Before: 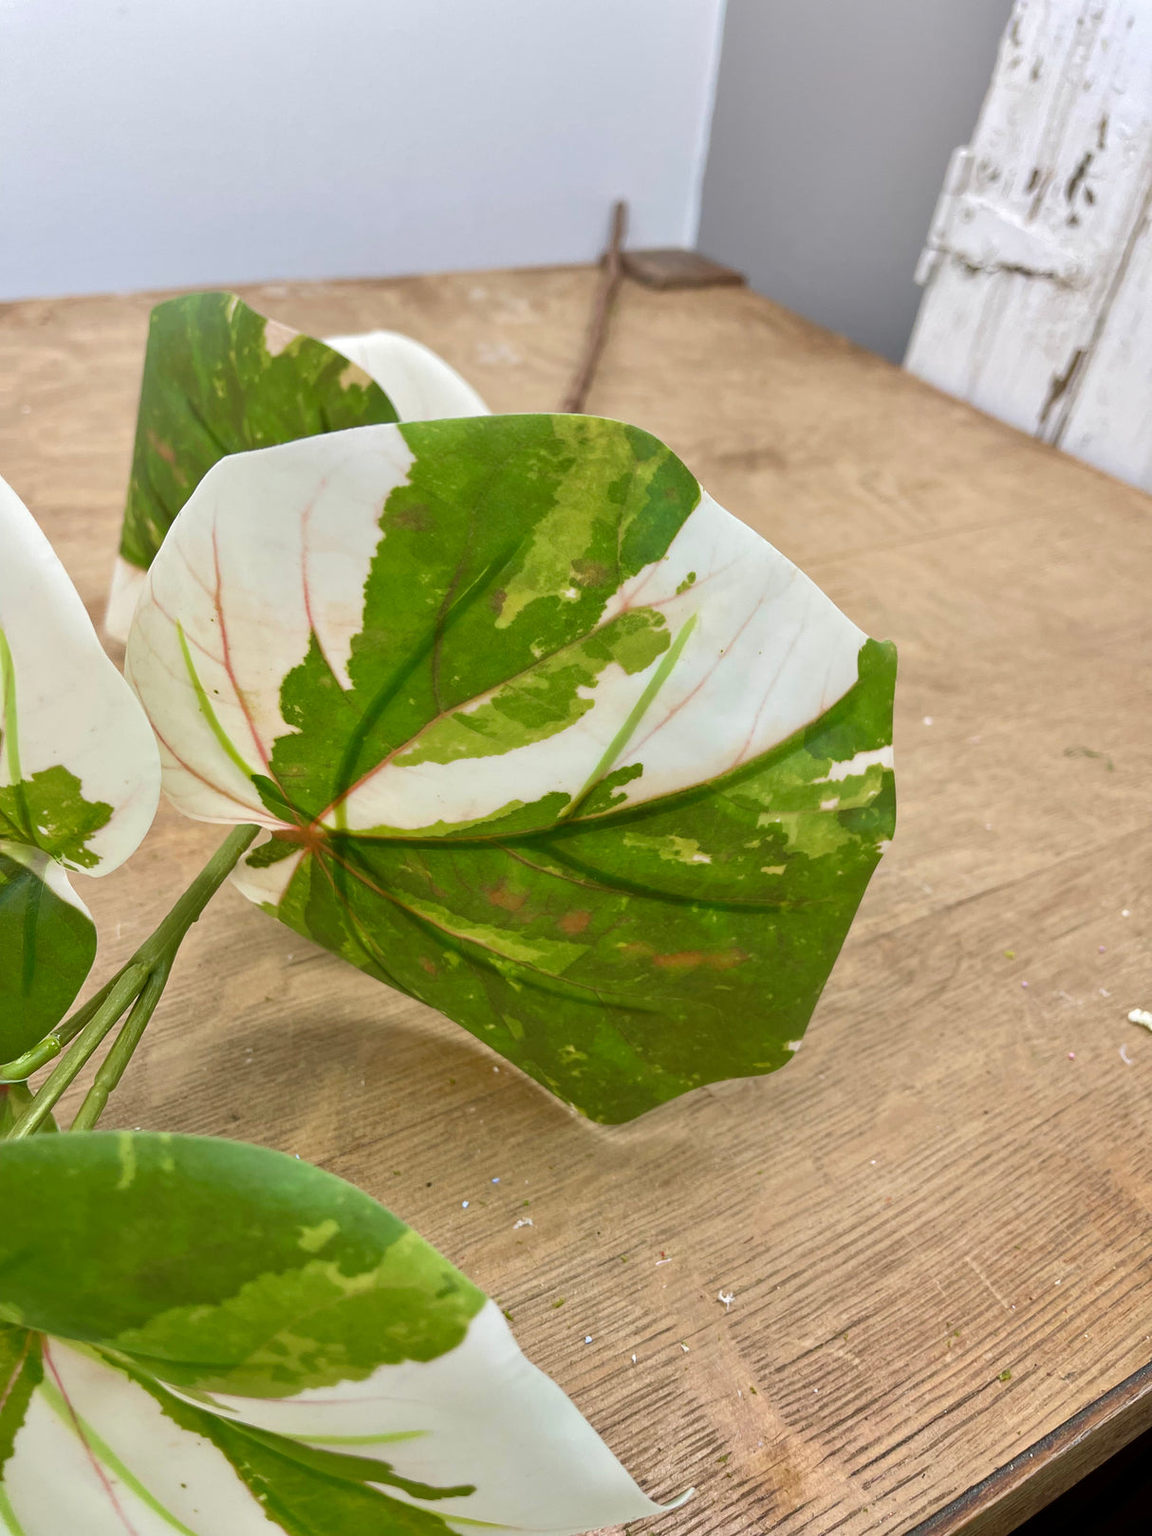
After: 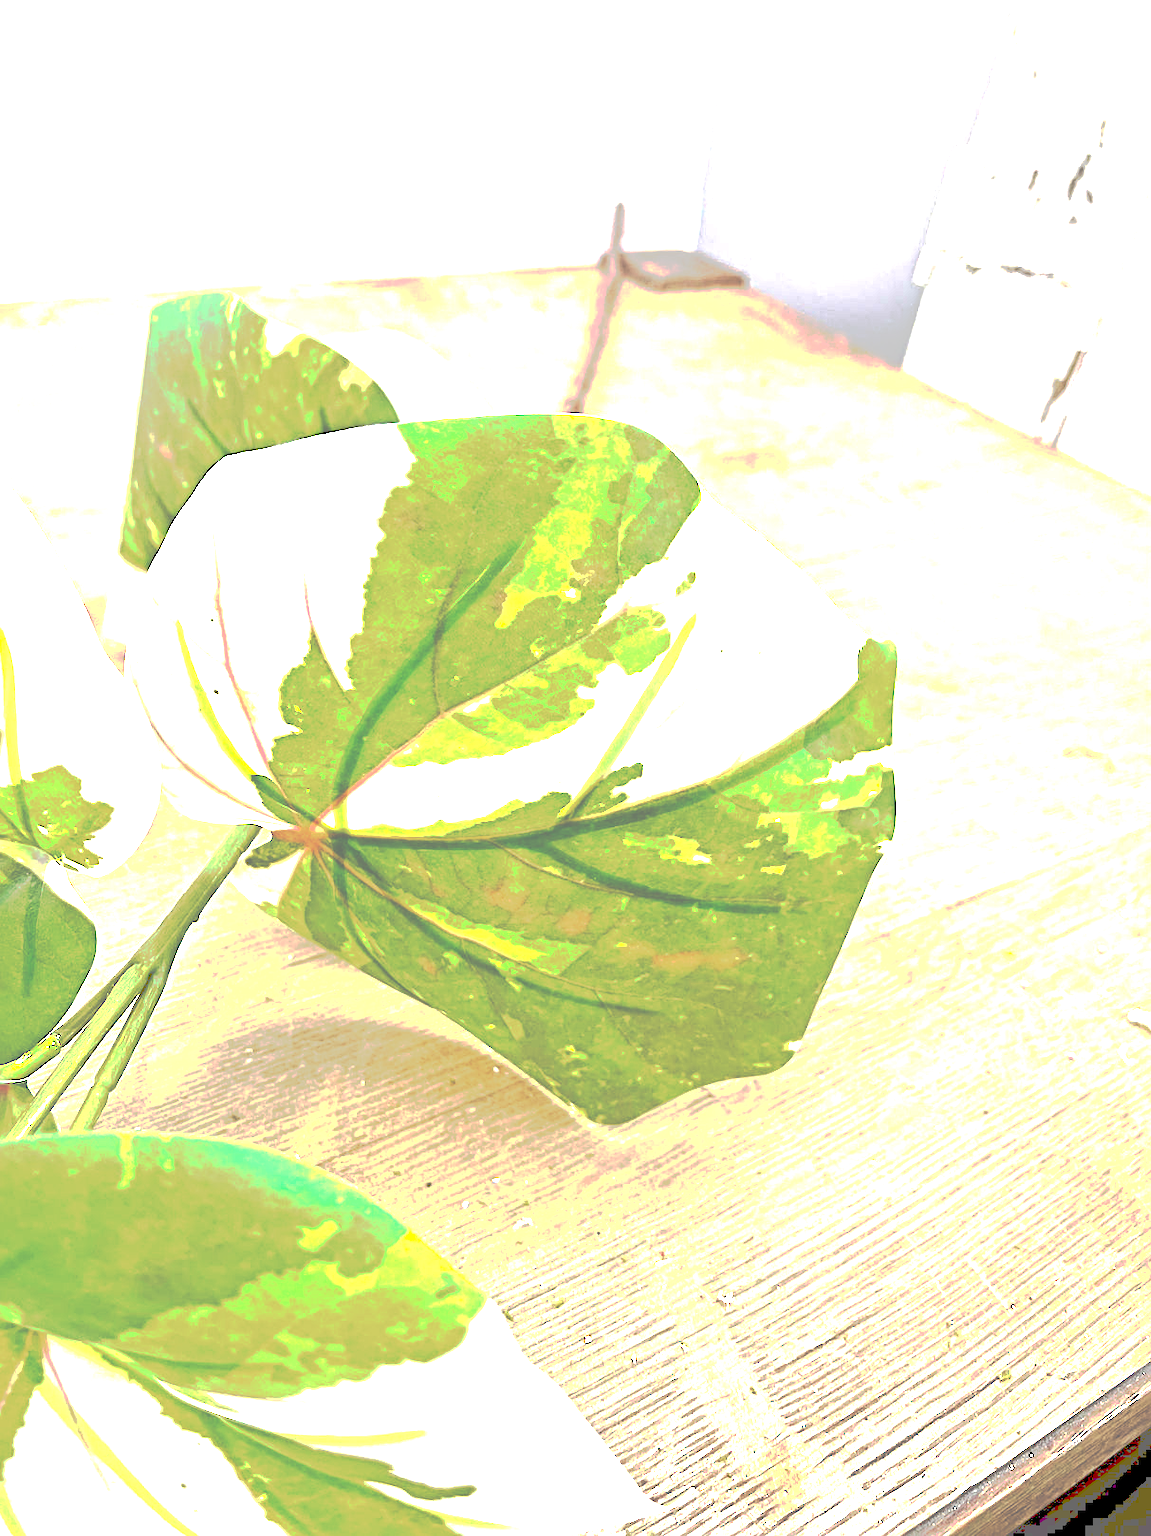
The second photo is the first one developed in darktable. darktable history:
sharpen: radius 4.883
tone curve: curves: ch0 [(0, 0) (0.003, 0.437) (0.011, 0.438) (0.025, 0.441) (0.044, 0.441) (0.069, 0.441) (0.1, 0.444) (0.136, 0.447) (0.177, 0.452) (0.224, 0.457) (0.277, 0.466) (0.335, 0.485) (0.399, 0.514) (0.468, 0.558) (0.543, 0.616) (0.623, 0.686) (0.709, 0.76) (0.801, 0.803) (0.898, 0.825) (1, 1)], preserve colors none
exposure: exposure 2 EV, compensate exposure bias true, compensate highlight preservation false
